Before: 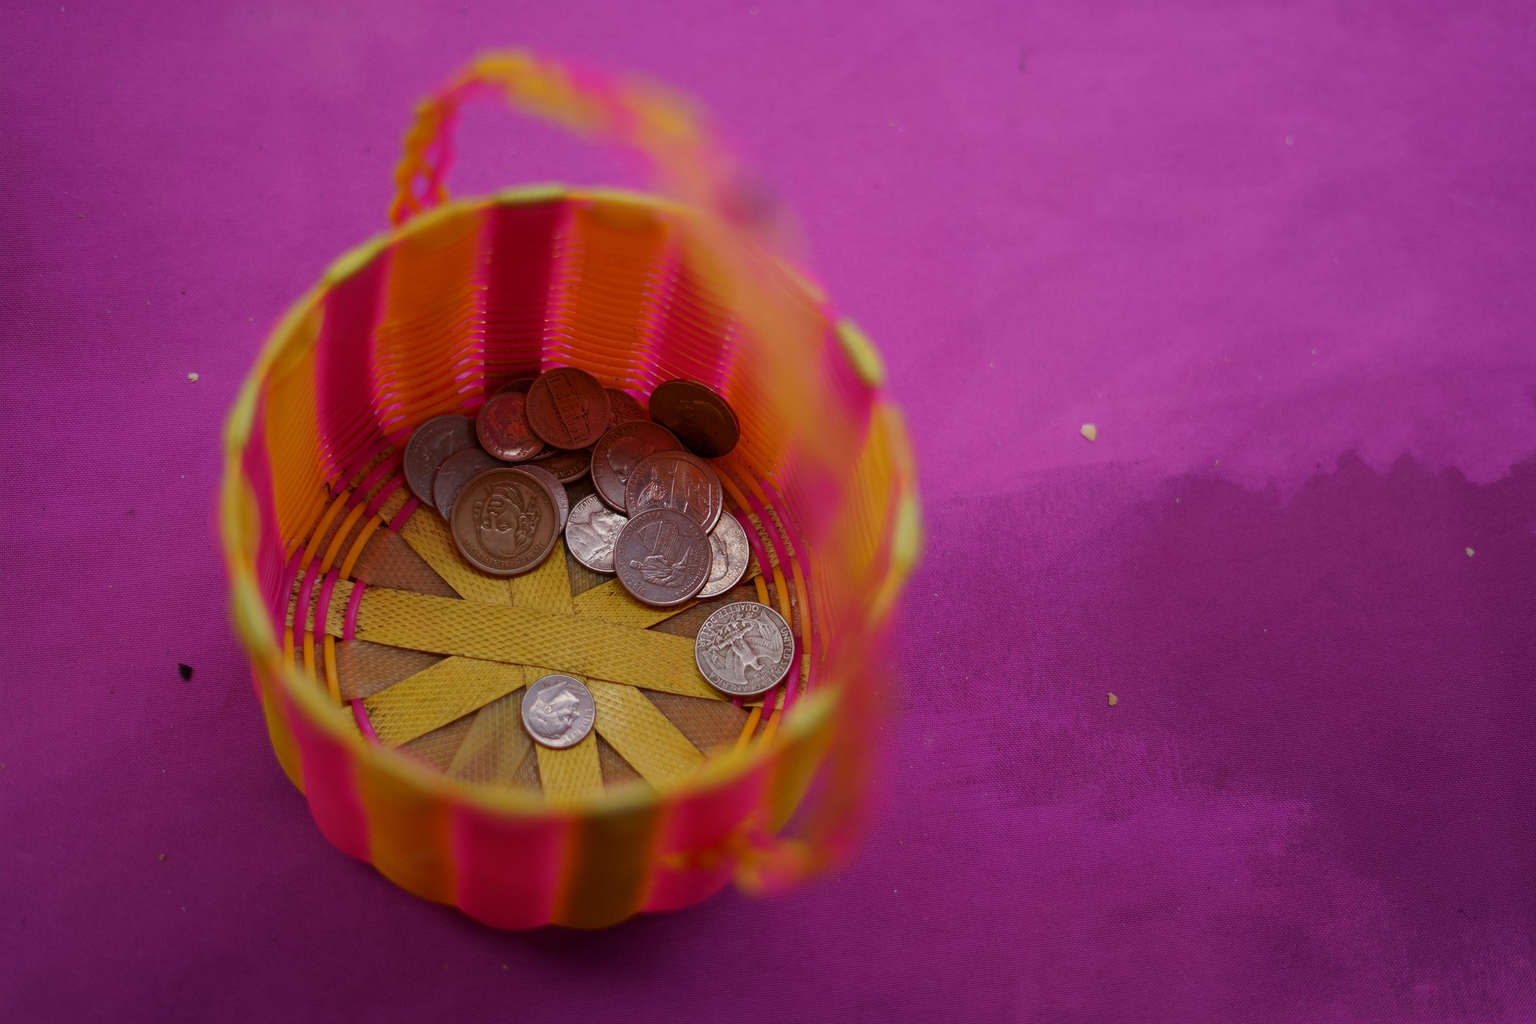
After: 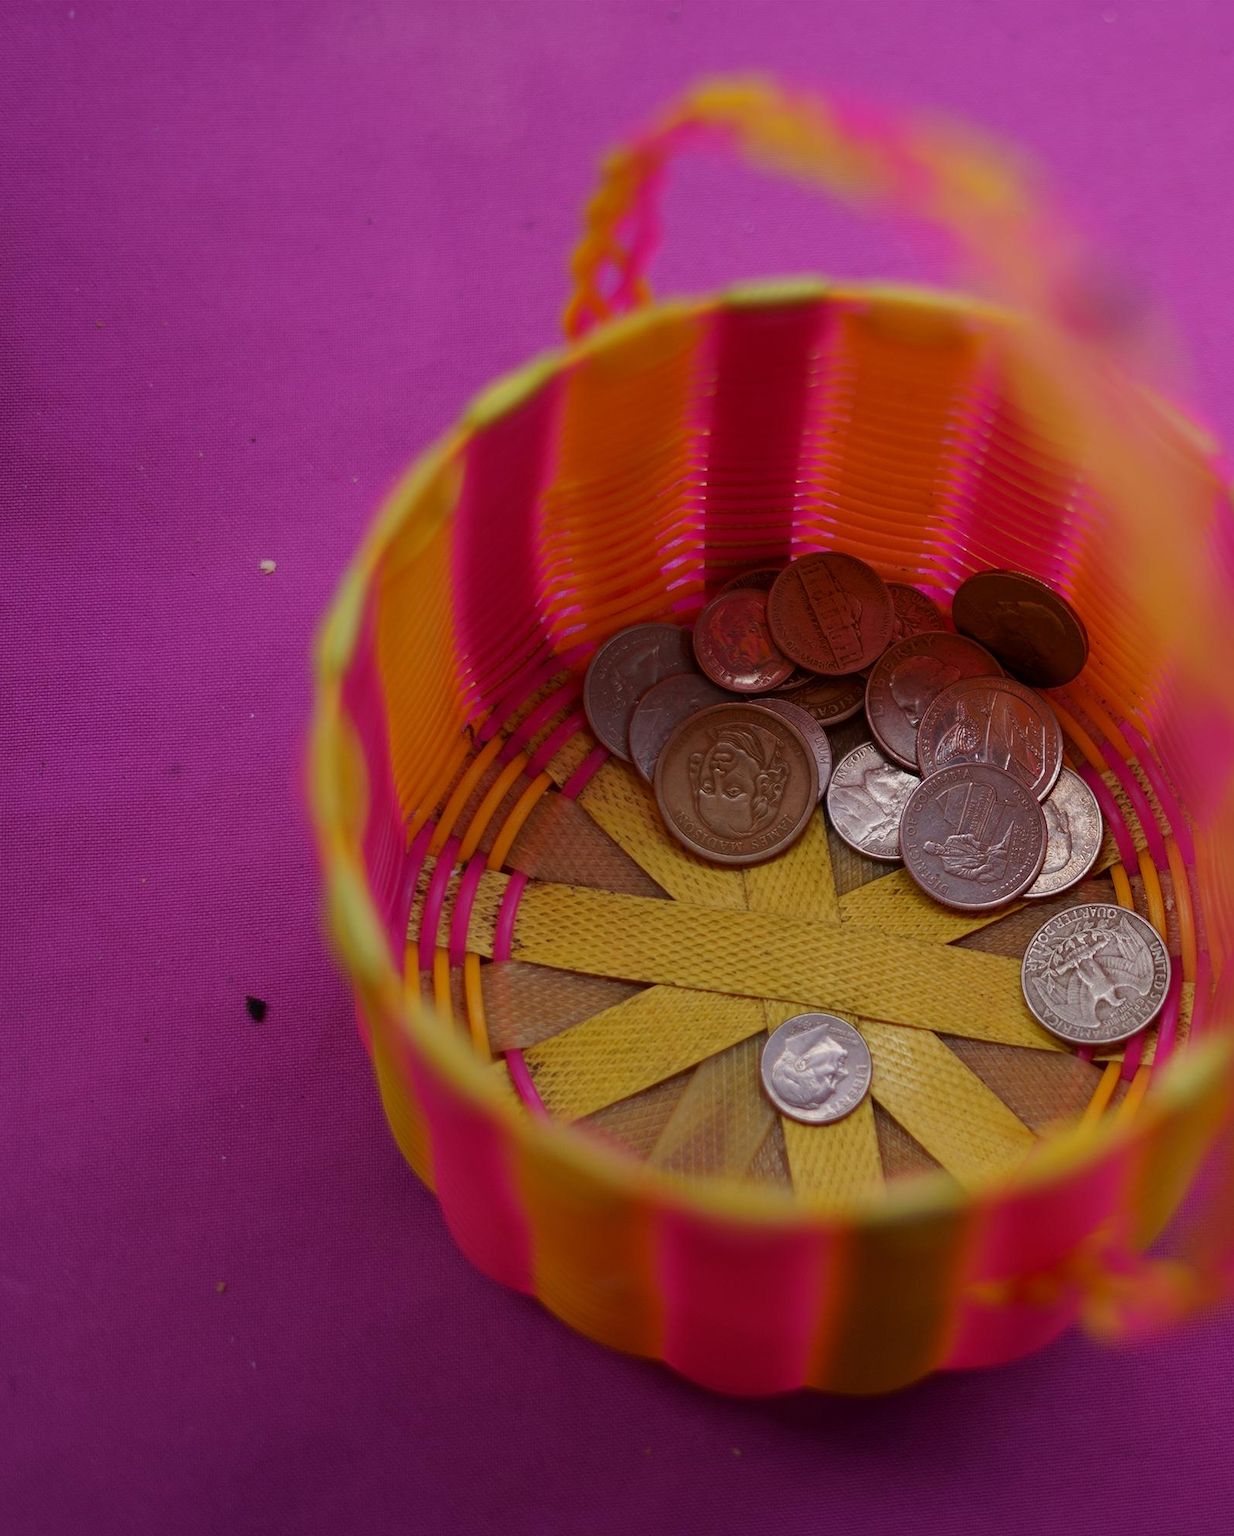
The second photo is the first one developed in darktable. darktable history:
crop: left 0.998%, right 45.452%, bottom 0.085%
